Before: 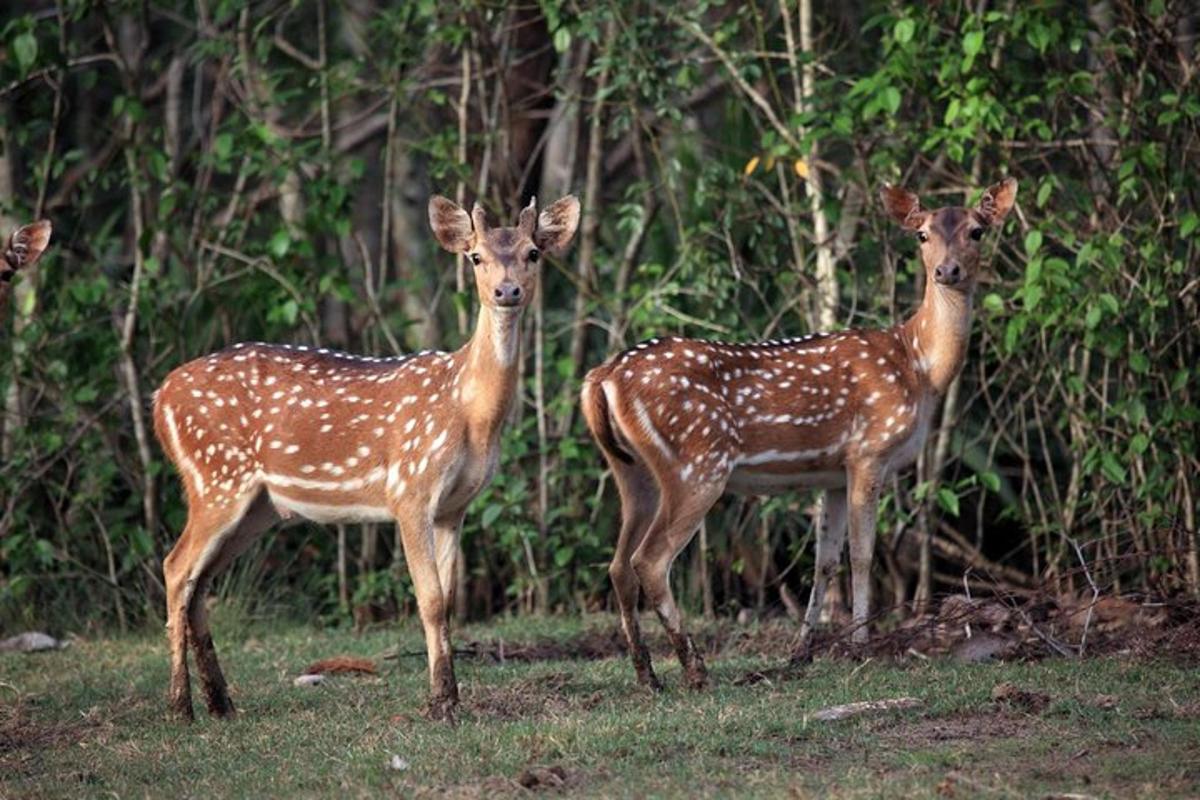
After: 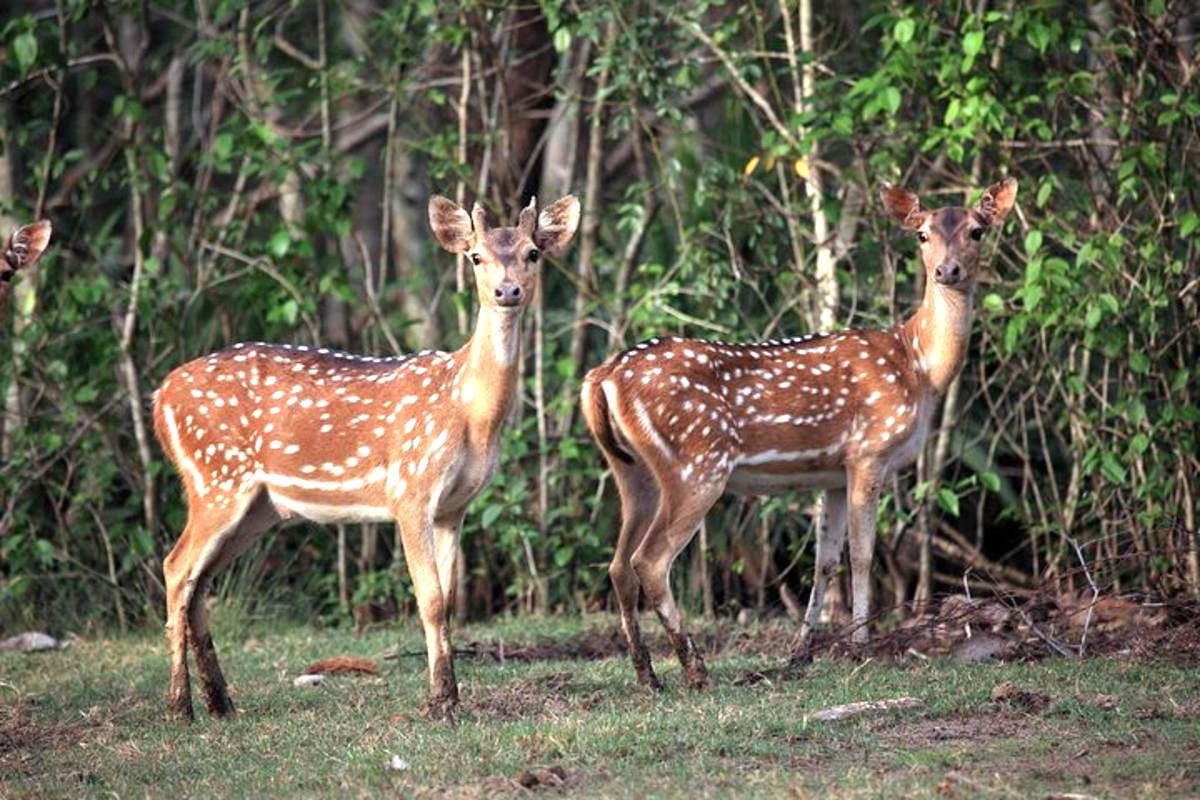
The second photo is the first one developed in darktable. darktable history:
exposure: exposure 0.776 EV, compensate highlight preservation false
